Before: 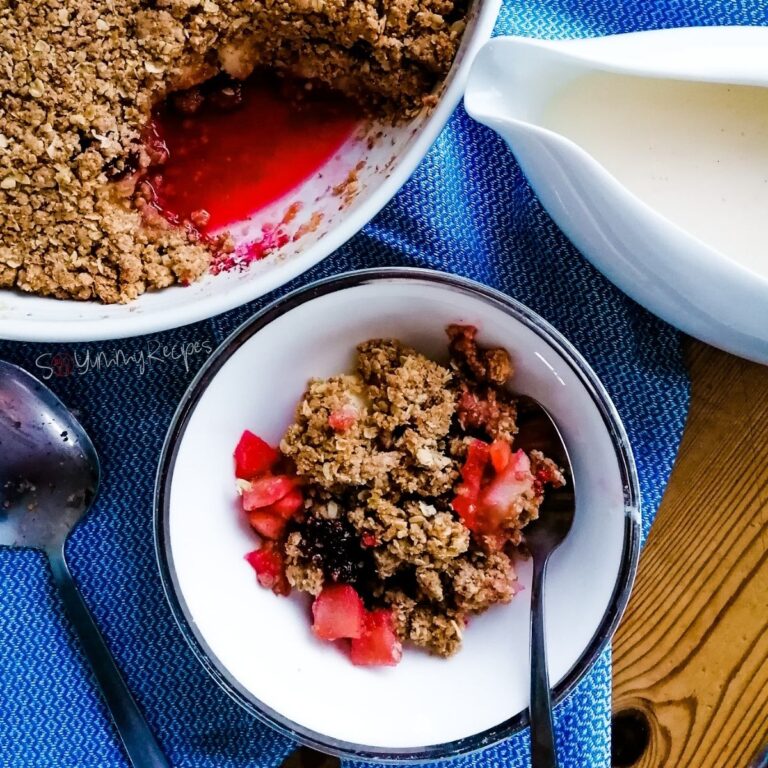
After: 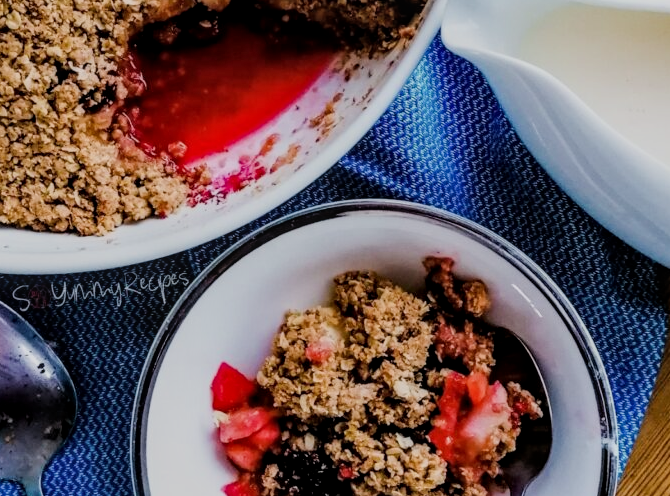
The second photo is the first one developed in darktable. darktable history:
local contrast: on, module defaults
crop: left 2.998%, top 8.944%, right 9.668%, bottom 26.375%
filmic rgb: black relative exposure -7.65 EV, white relative exposure 4.56 EV, threshold 5.94 EV, hardness 3.61, enable highlight reconstruction true
